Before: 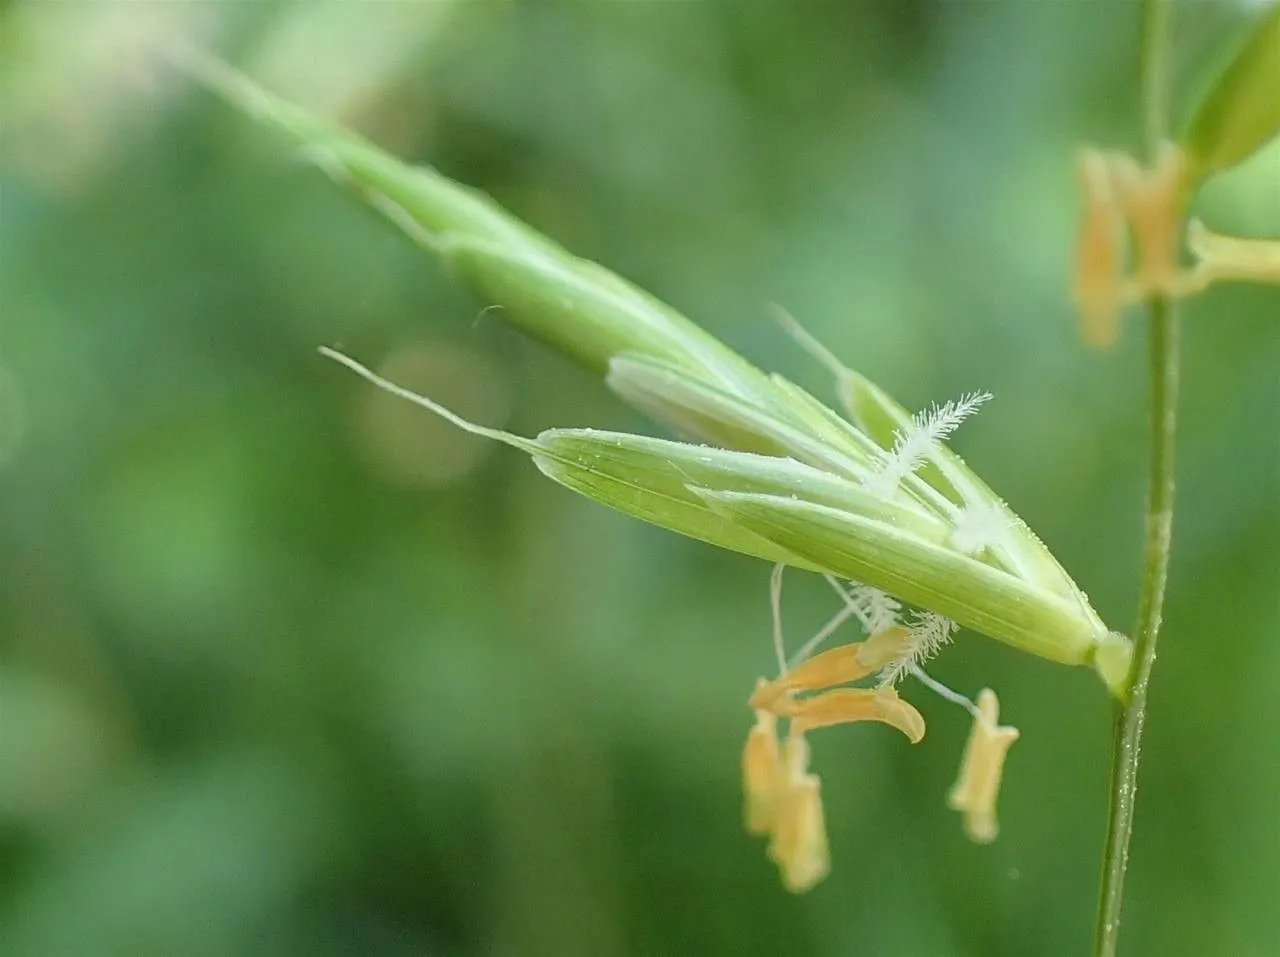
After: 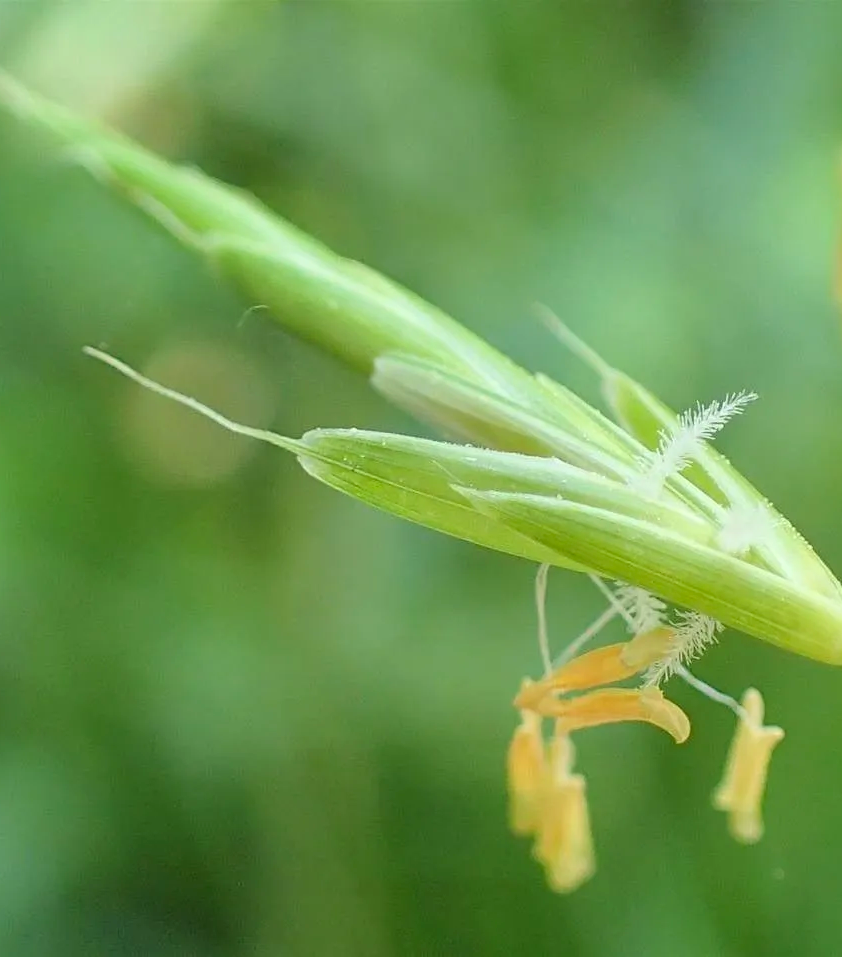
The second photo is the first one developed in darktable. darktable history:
contrast brightness saturation: contrast 0.074, brightness 0.082, saturation 0.176
crop and rotate: left 18.383%, right 15.788%
